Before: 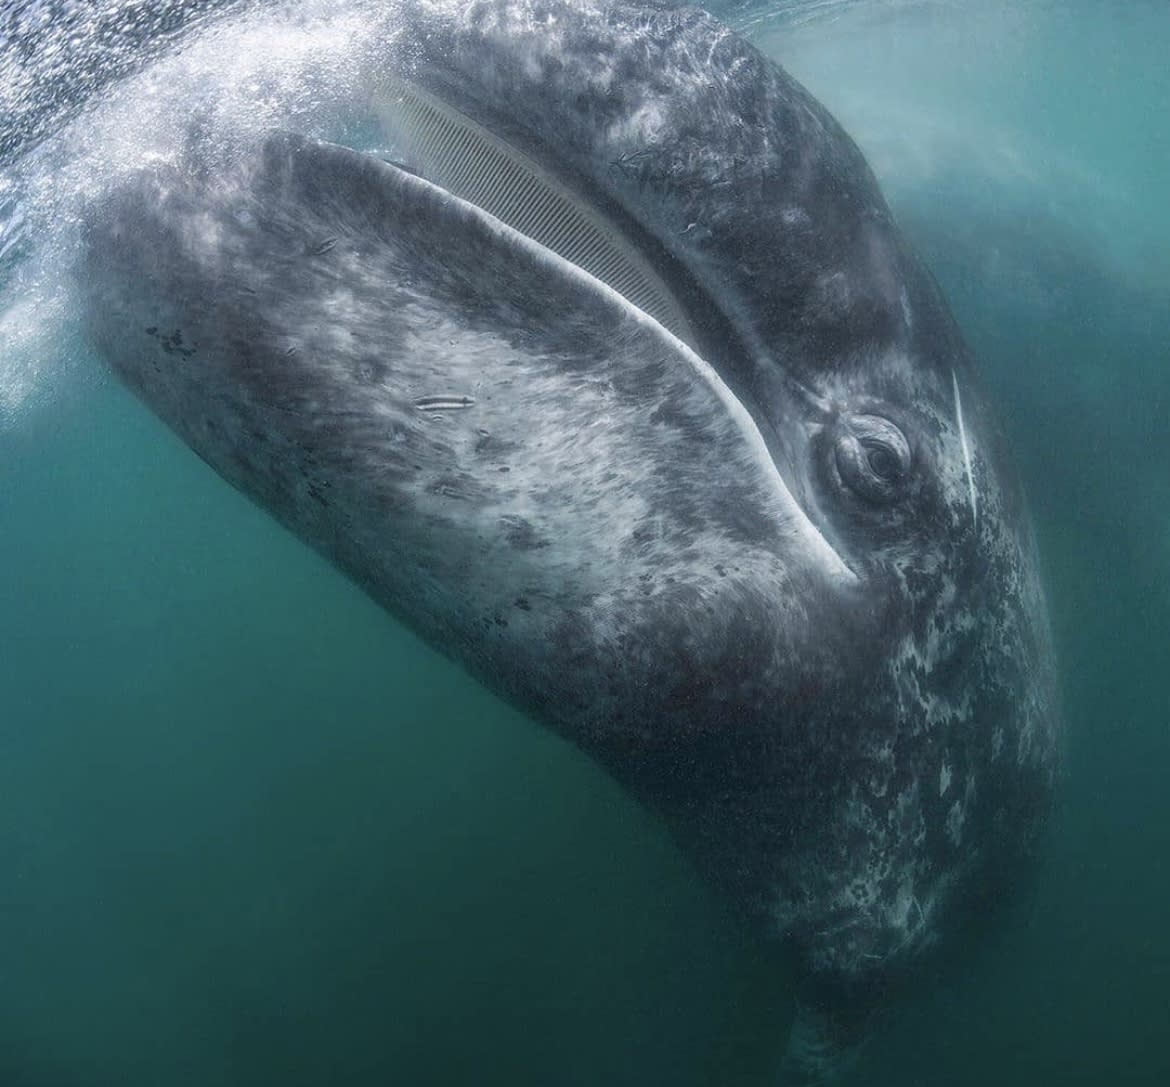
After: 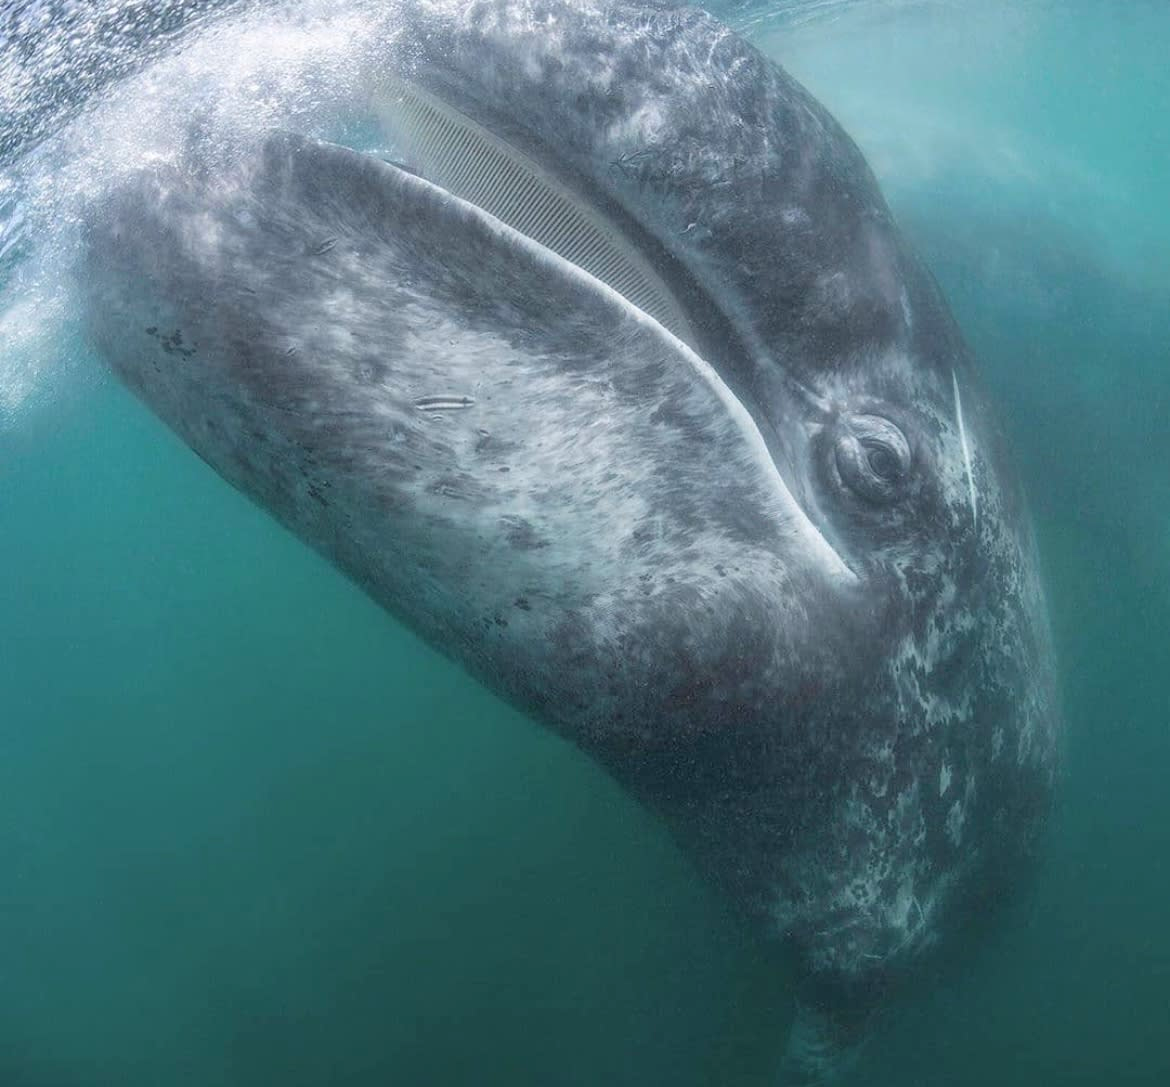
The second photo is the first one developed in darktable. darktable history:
shadows and highlights: shadows 2.89, highlights -17.95, soften with gaussian
contrast brightness saturation: brightness 0.142
